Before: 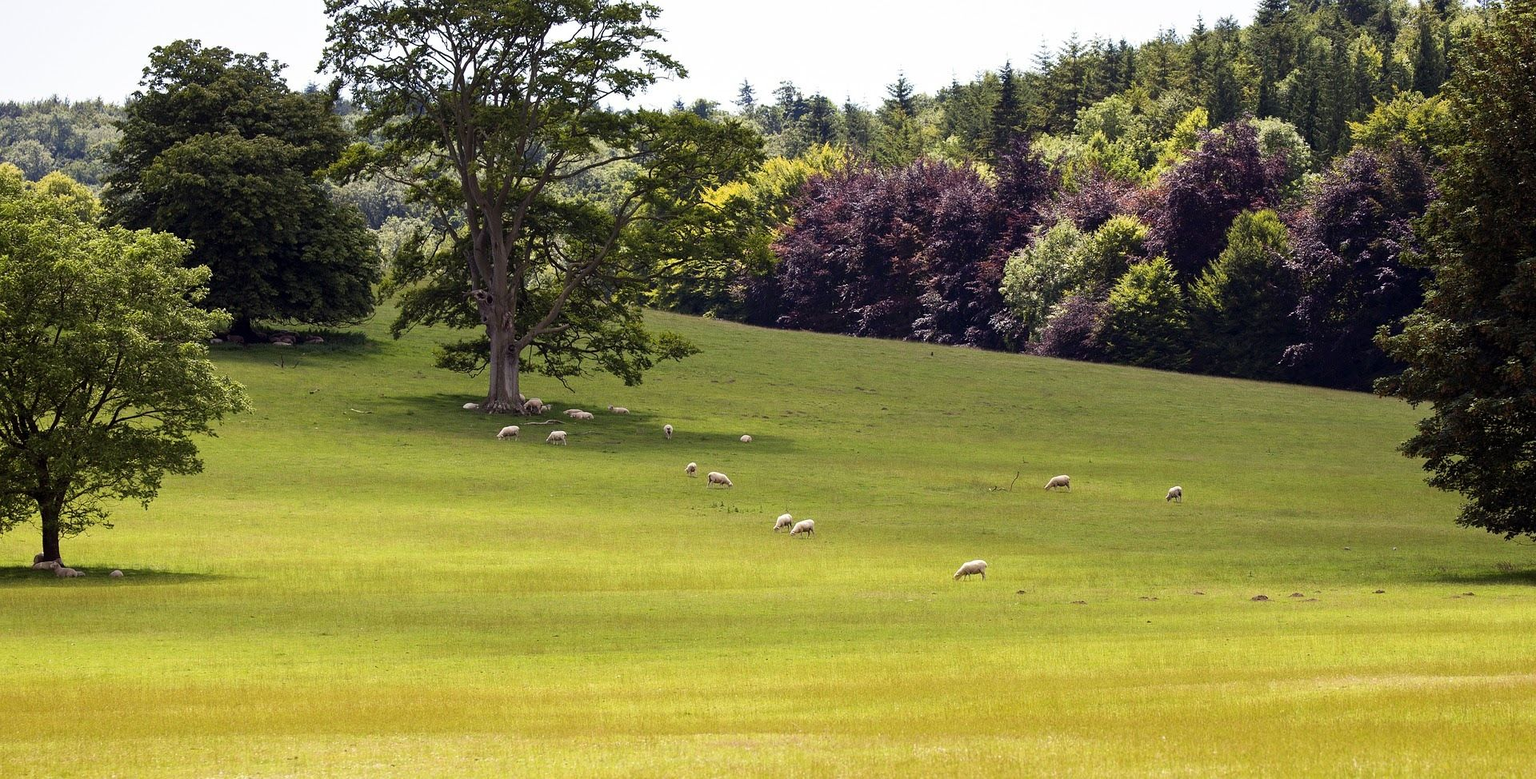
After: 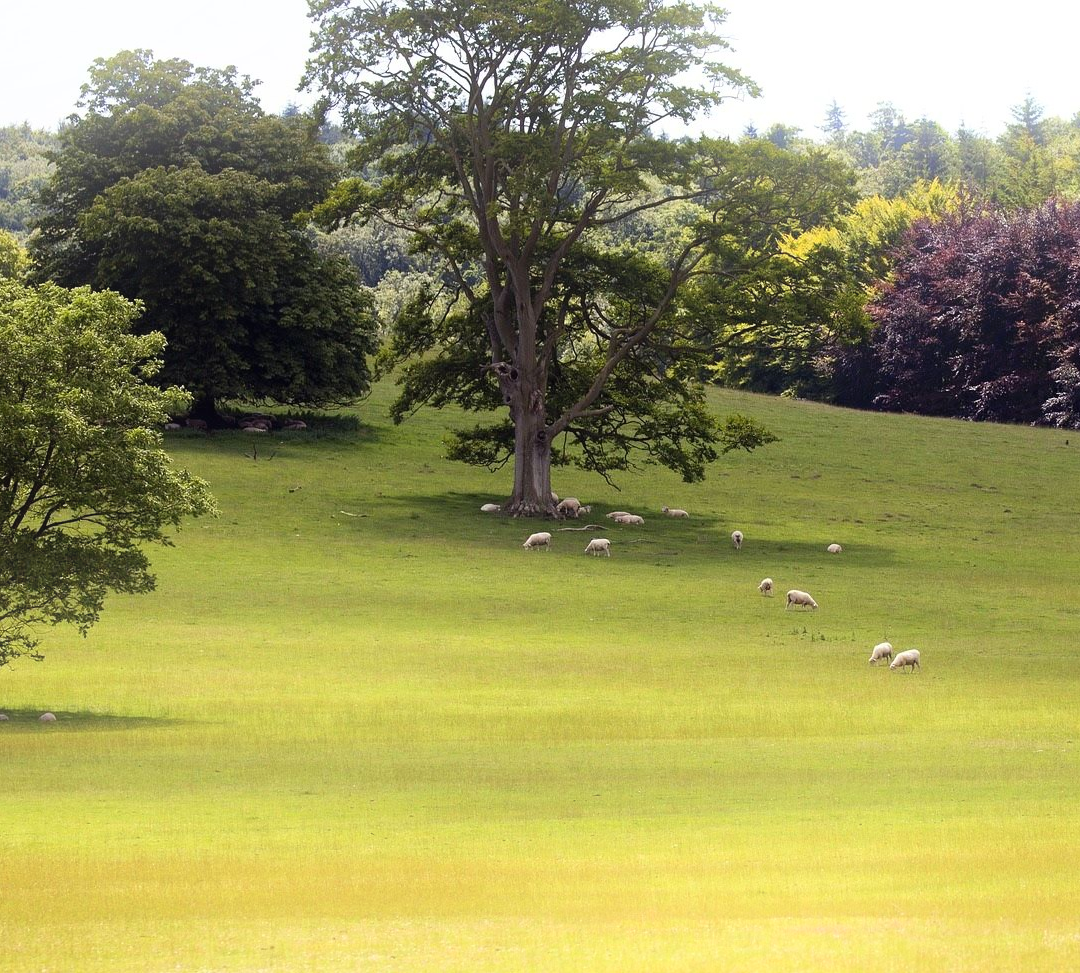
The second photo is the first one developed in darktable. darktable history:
crop: left 5.114%, right 38.589%
bloom: on, module defaults
